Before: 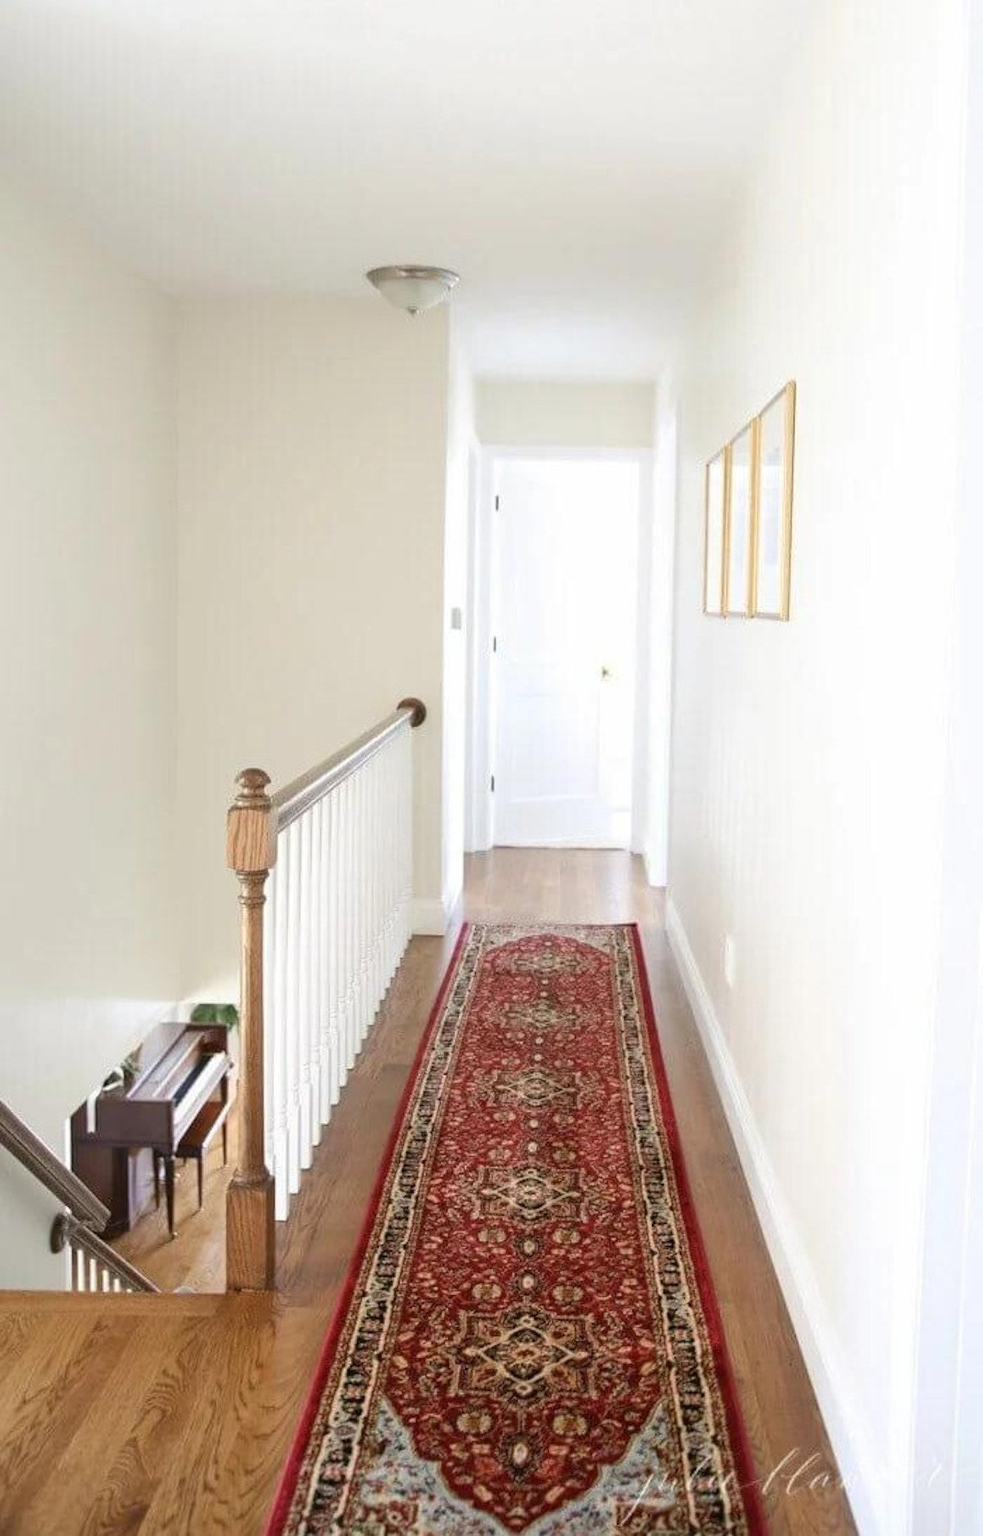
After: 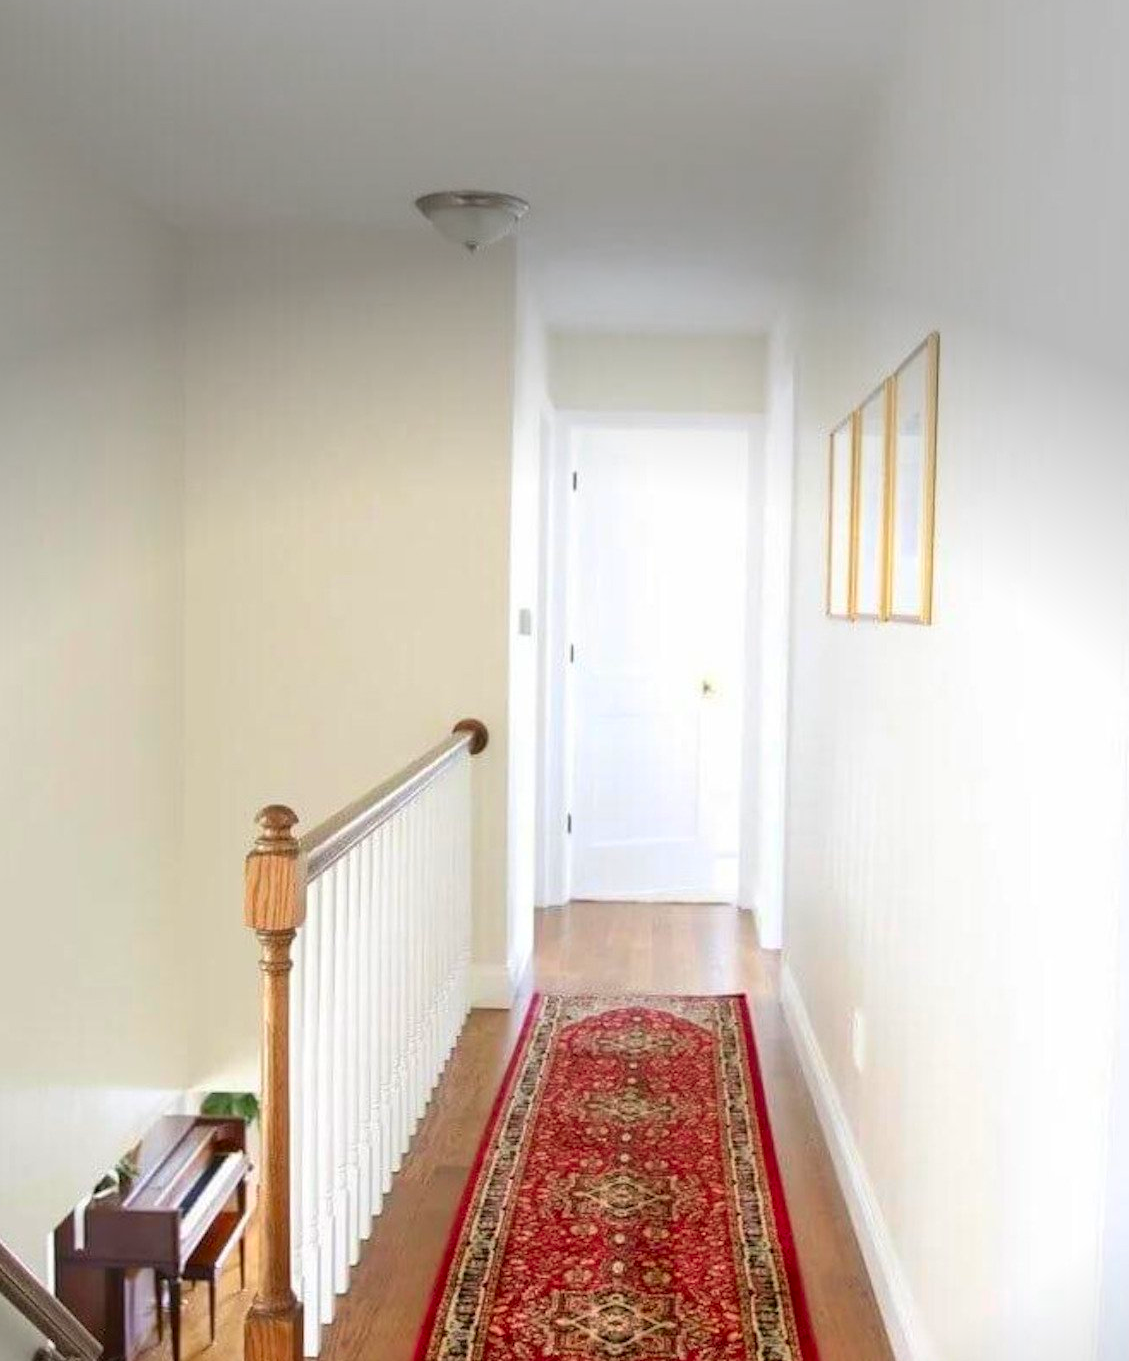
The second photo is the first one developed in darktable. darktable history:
crop: left 2.671%, top 7.135%, right 3.222%, bottom 20.275%
vignetting: fall-off start 100.95%, center (-0.026, 0.397), width/height ratio 1.324
contrast brightness saturation: saturation 0.5
